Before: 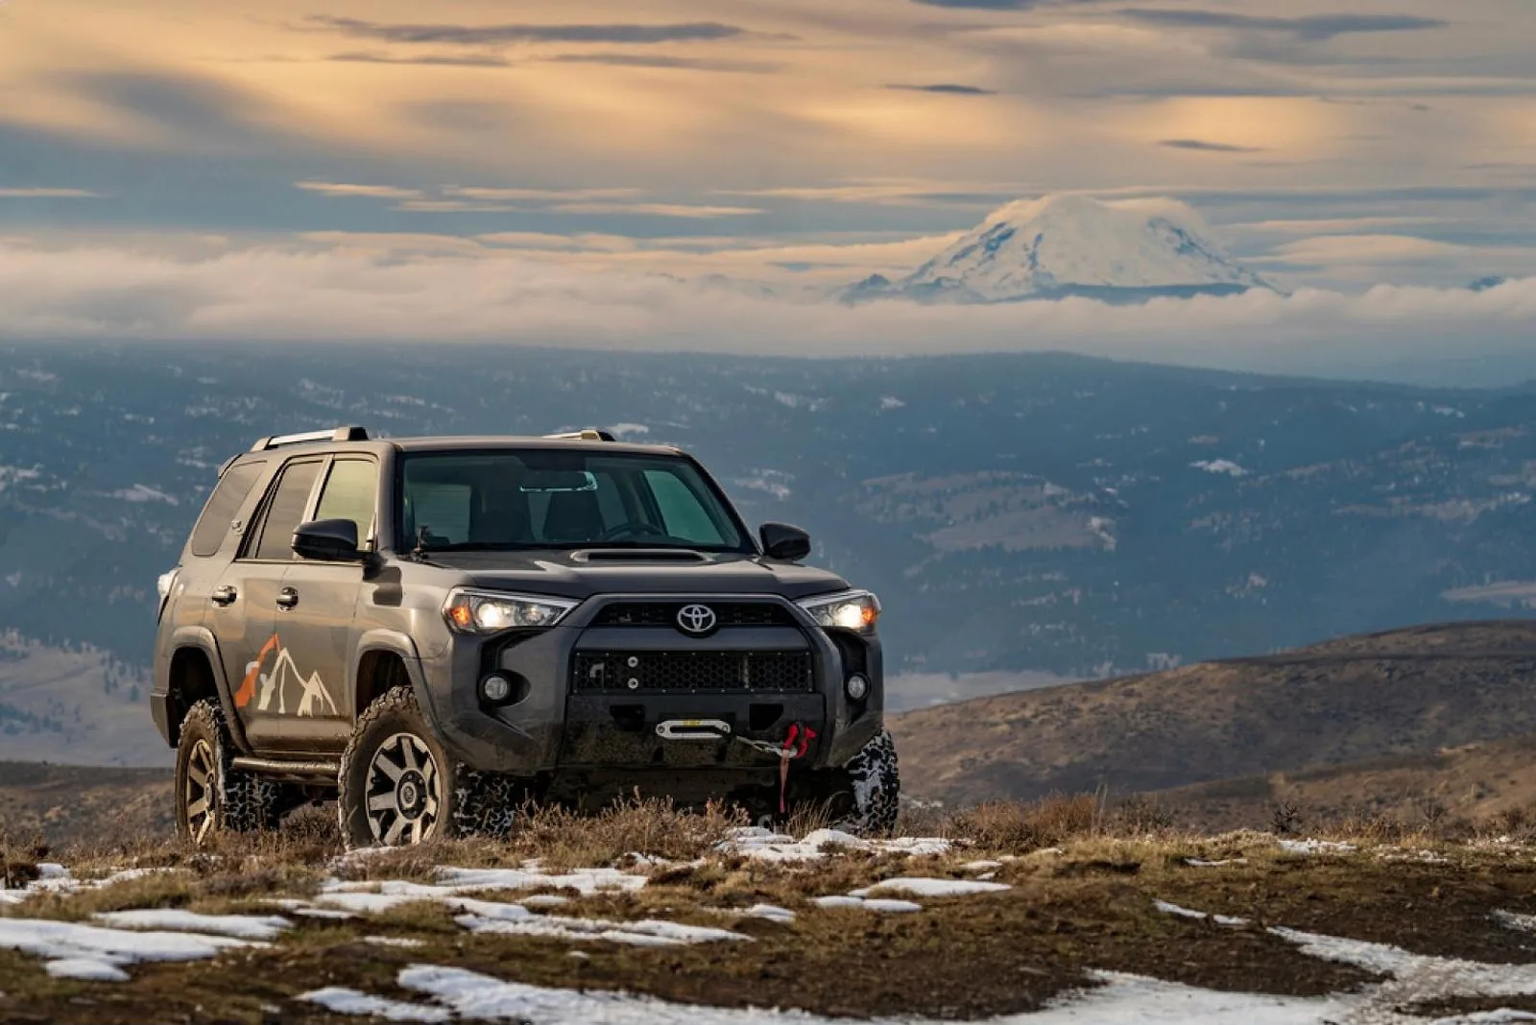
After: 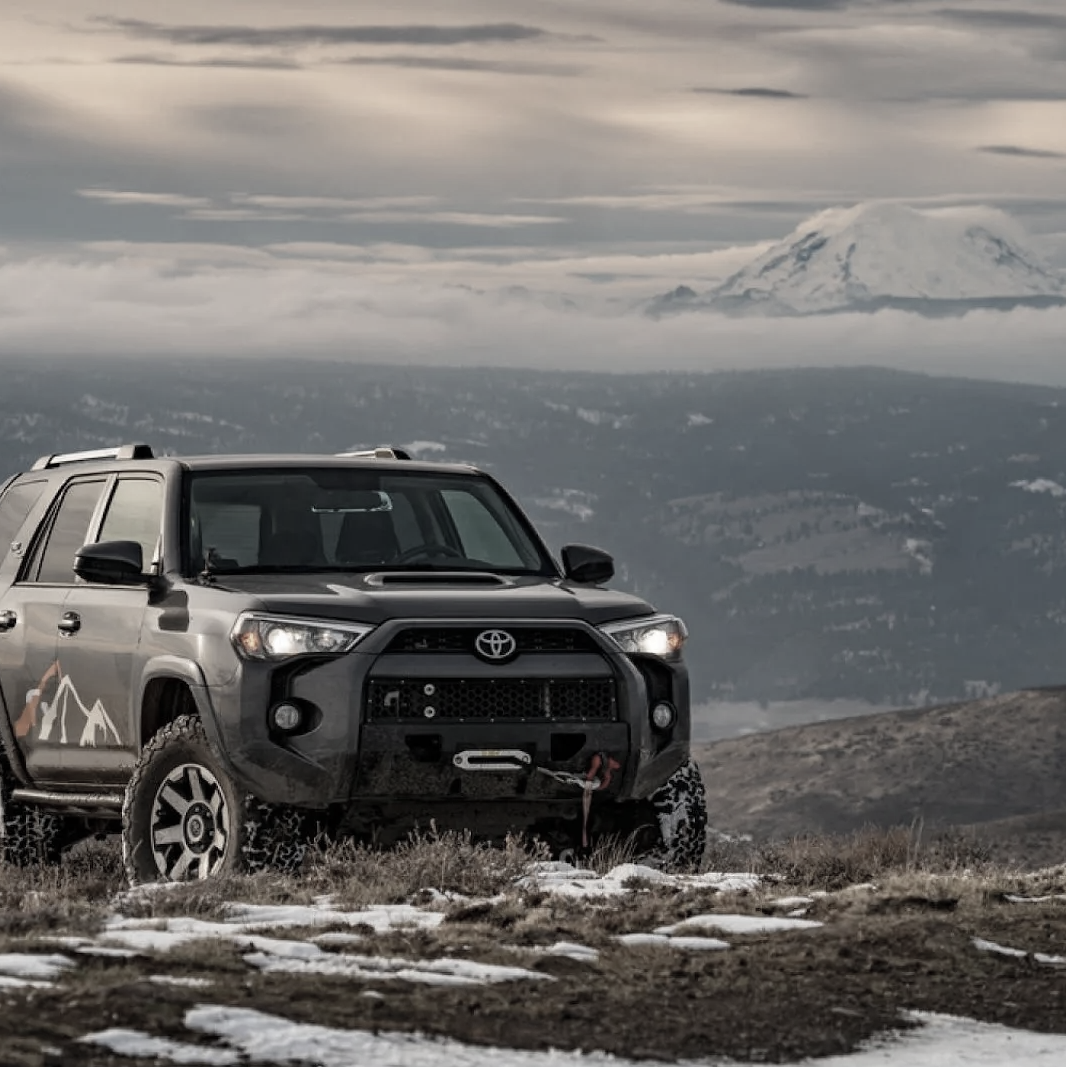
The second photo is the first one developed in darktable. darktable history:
color correction: saturation 0.3
crop and rotate: left 14.436%, right 18.898%
white balance: emerald 1
